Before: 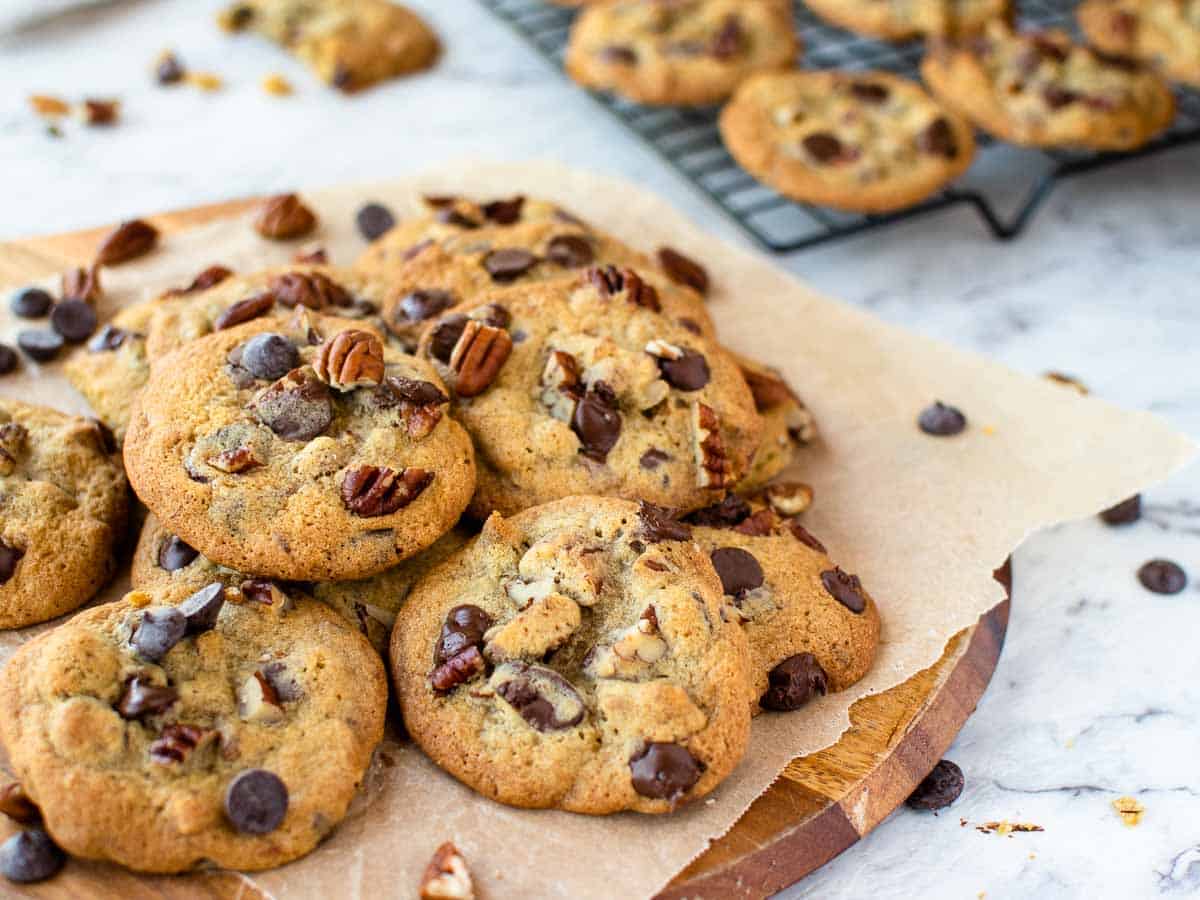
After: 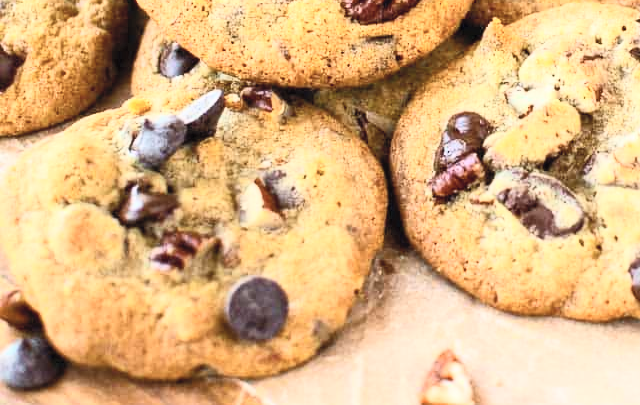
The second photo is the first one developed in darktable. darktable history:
contrast brightness saturation: contrast 0.39, brightness 0.53
crop and rotate: top 54.778%, right 46.61%, bottom 0.159%
